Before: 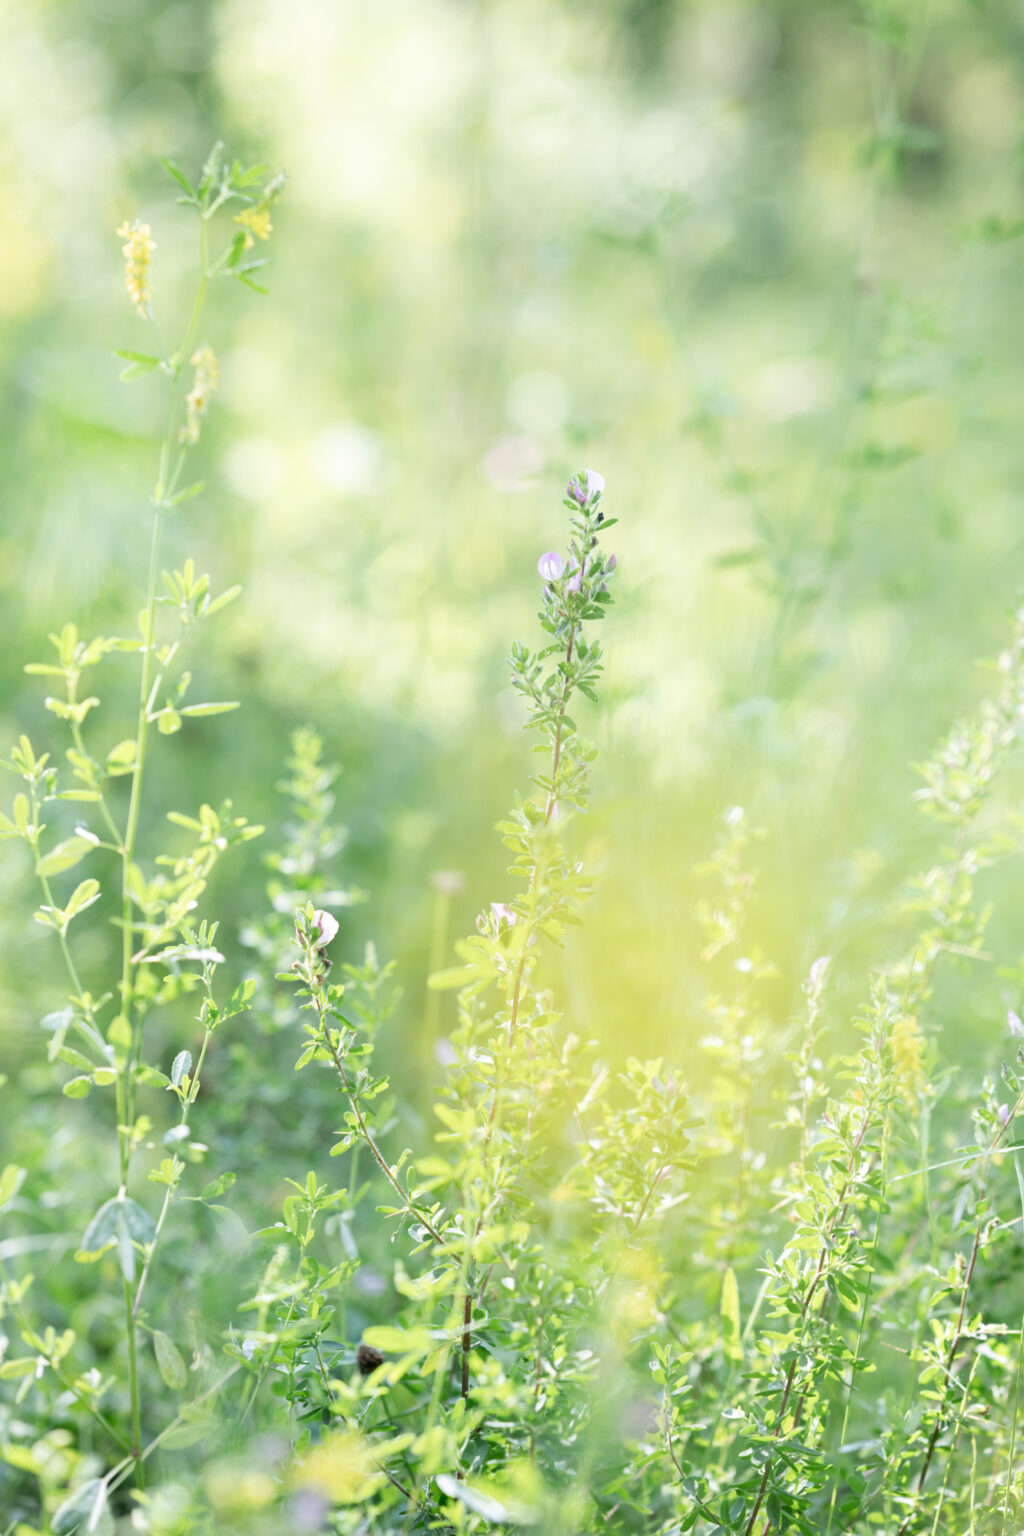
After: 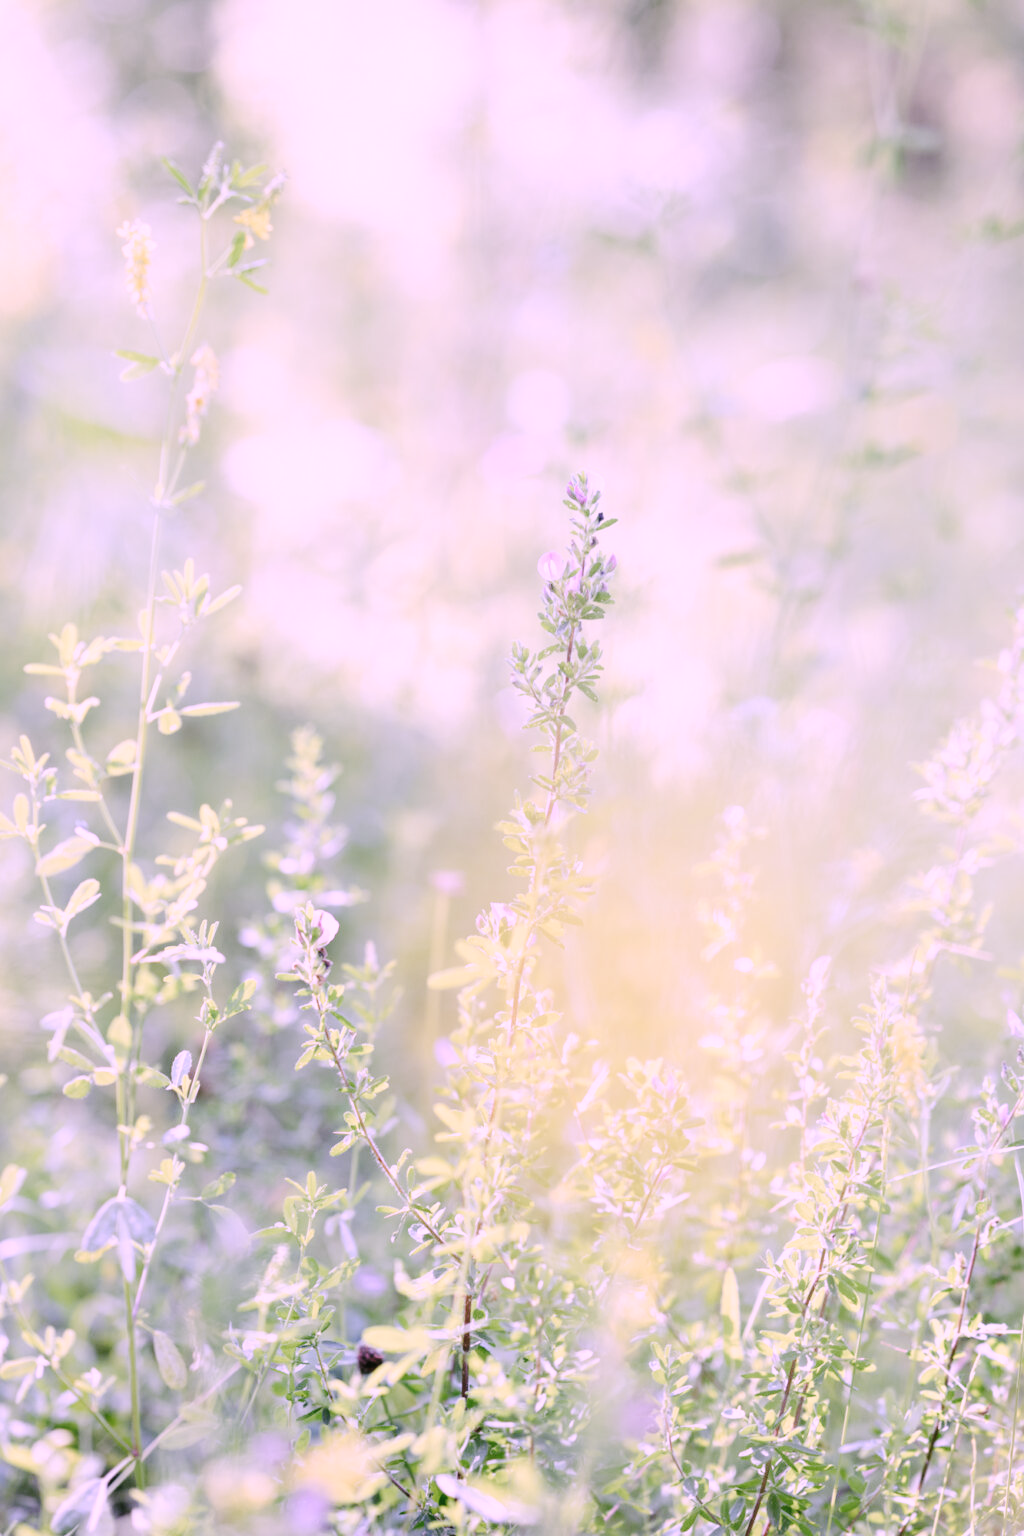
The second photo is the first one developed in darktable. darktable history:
tone curve: curves: ch0 [(0, 0.01) (0.097, 0.07) (0.204, 0.173) (0.447, 0.517) (0.539, 0.624) (0.733, 0.791) (0.879, 0.898) (1, 0.98)]; ch1 [(0, 0) (0.393, 0.415) (0.447, 0.448) (0.485, 0.494) (0.523, 0.509) (0.545, 0.544) (0.574, 0.578) (0.648, 0.674) (1, 1)]; ch2 [(0, 0) (0.369, 0.388) (0.449, 0.431) (0.499, 0.5) (0.521, 0.517) (0.53, 0.54) (0.564, 0.569) (0.674, 0.735) (1, 1)], preserve colors none
color calibration: output R [1.107, -0.012, -0.003, 0], output B [0, 0, 1.308, 0], illuminant custom, x 0.367, y 0.392, temperature 4435.66 K
